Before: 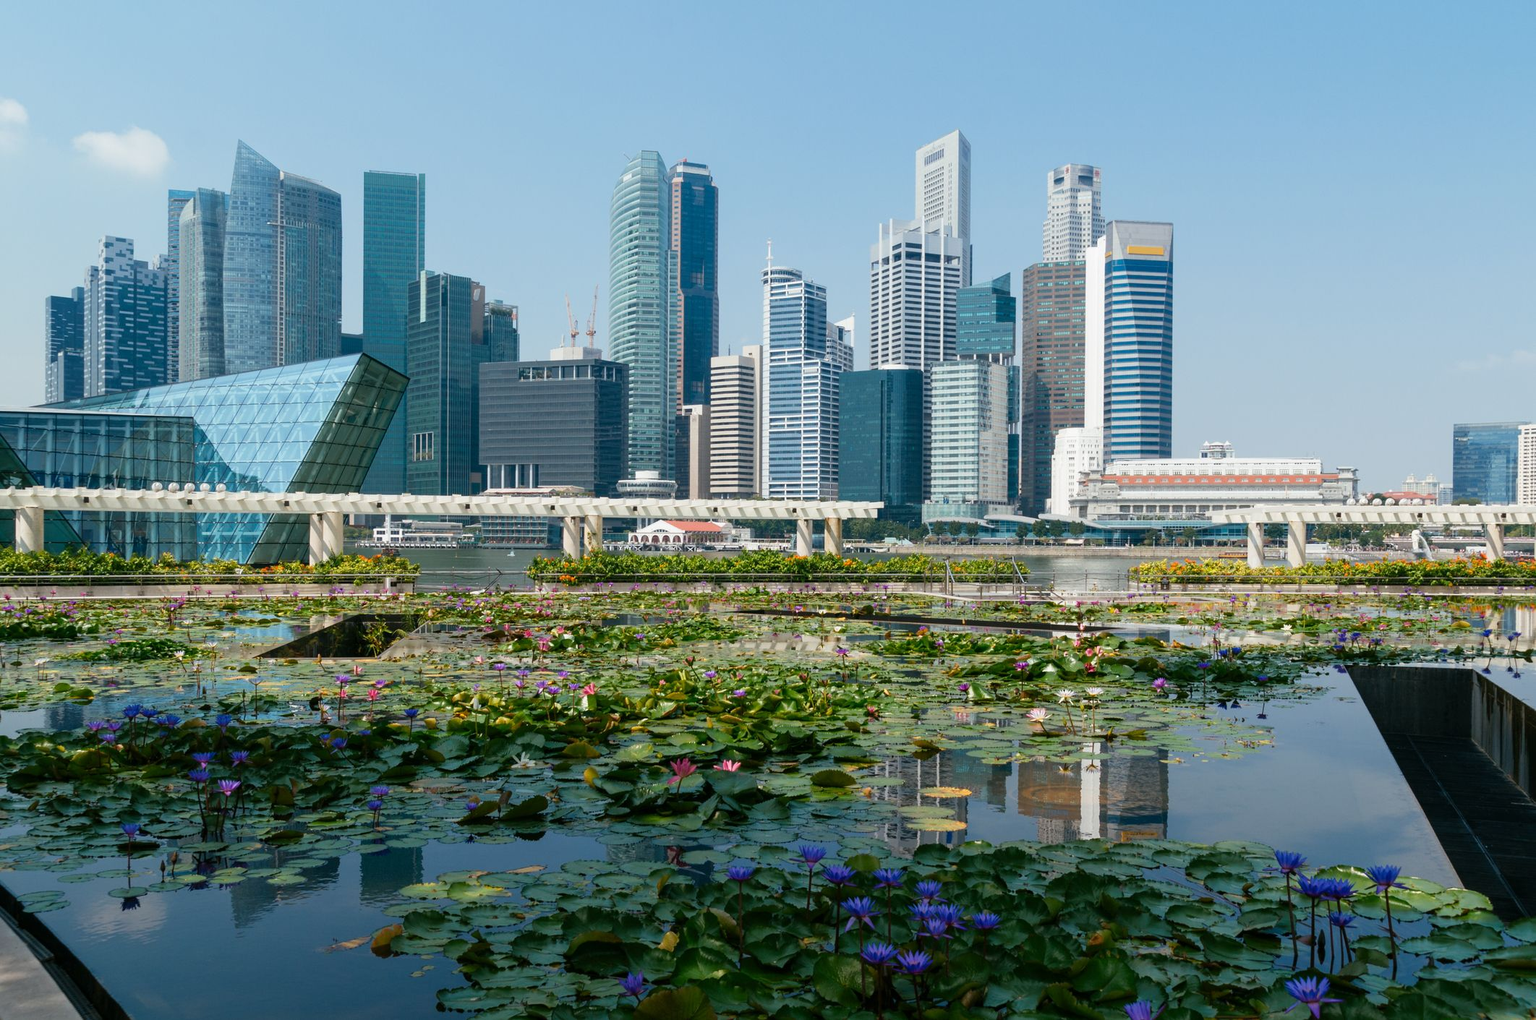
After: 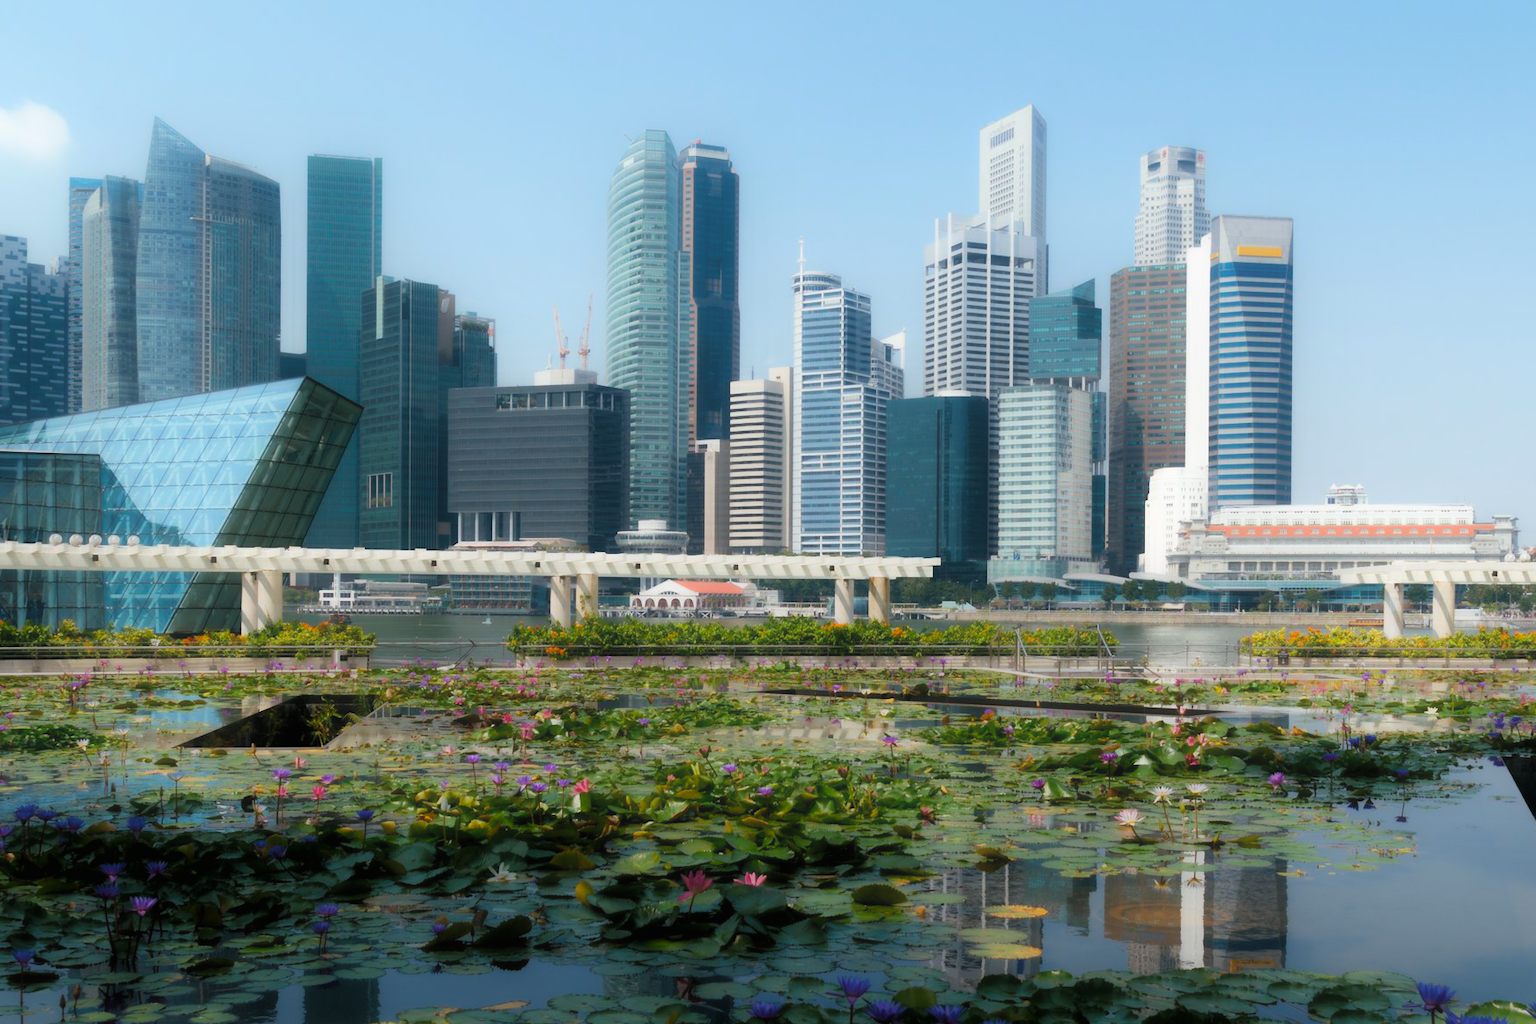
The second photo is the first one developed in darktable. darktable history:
tone equalizer: mask exposure compensation -0.511 EV
crop and rotate: left 7.289%, top 4.39%, right 10.566%, bottom 13.142%
tone curve: curves: ch0 [(0, 0) (0.003, 0) (0.011, 0.001) (0.025, 0.003) (0.044, 0.004) (0.069, 0.007) (0.1, 0.01) (0.136, 0.033) (0.177, 0.082) (0.224, 0.141) (0.277, 0.208) (0.335, 0.282) (0.399, 0.363) (0.468, 0.451) (0.543, 0.545) (0.623, 0.647) (0.709, 0.756) (0.801, 0.87) (0.898, 0.972) (1, 1)], color space Lab, linked channels, preserve colors none
contrast equalizer: octaves 7, y [[0.5, 0.542, 0.583, 0.625, 0.667, 0.708], [0.5 ×6], [0.5 ×6], [0, 0.033, 0.067, 0.1, 0.133, 0.167], [0, 0.05, 0.1, 0.15, 0.2, 0.25]], mix -0.985
